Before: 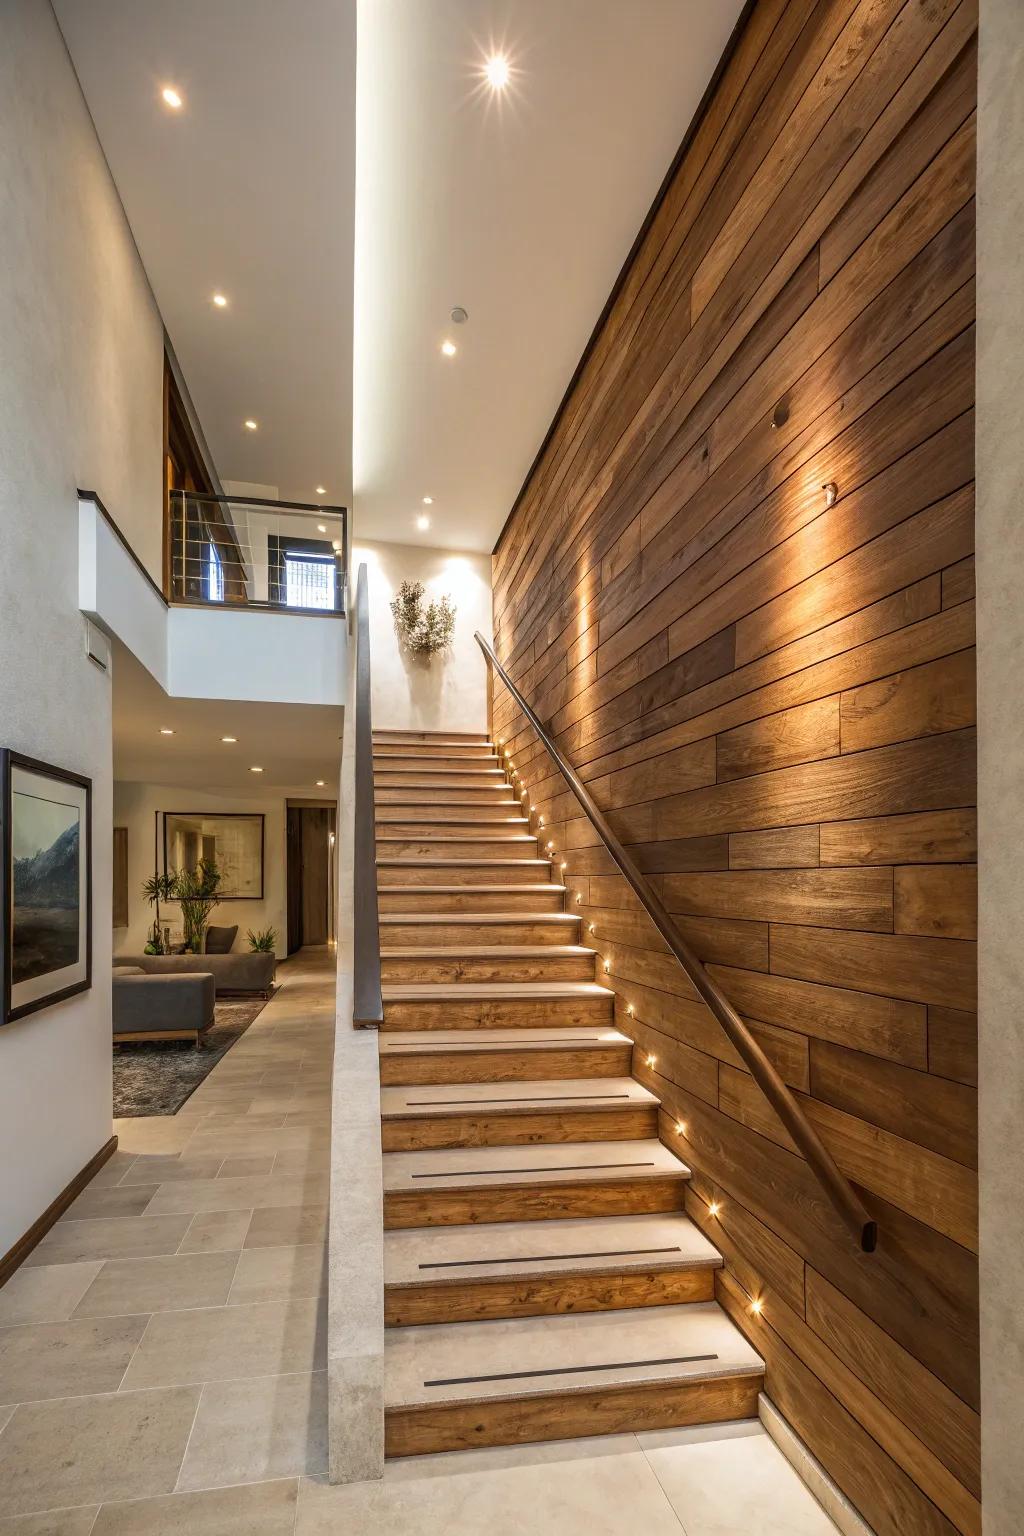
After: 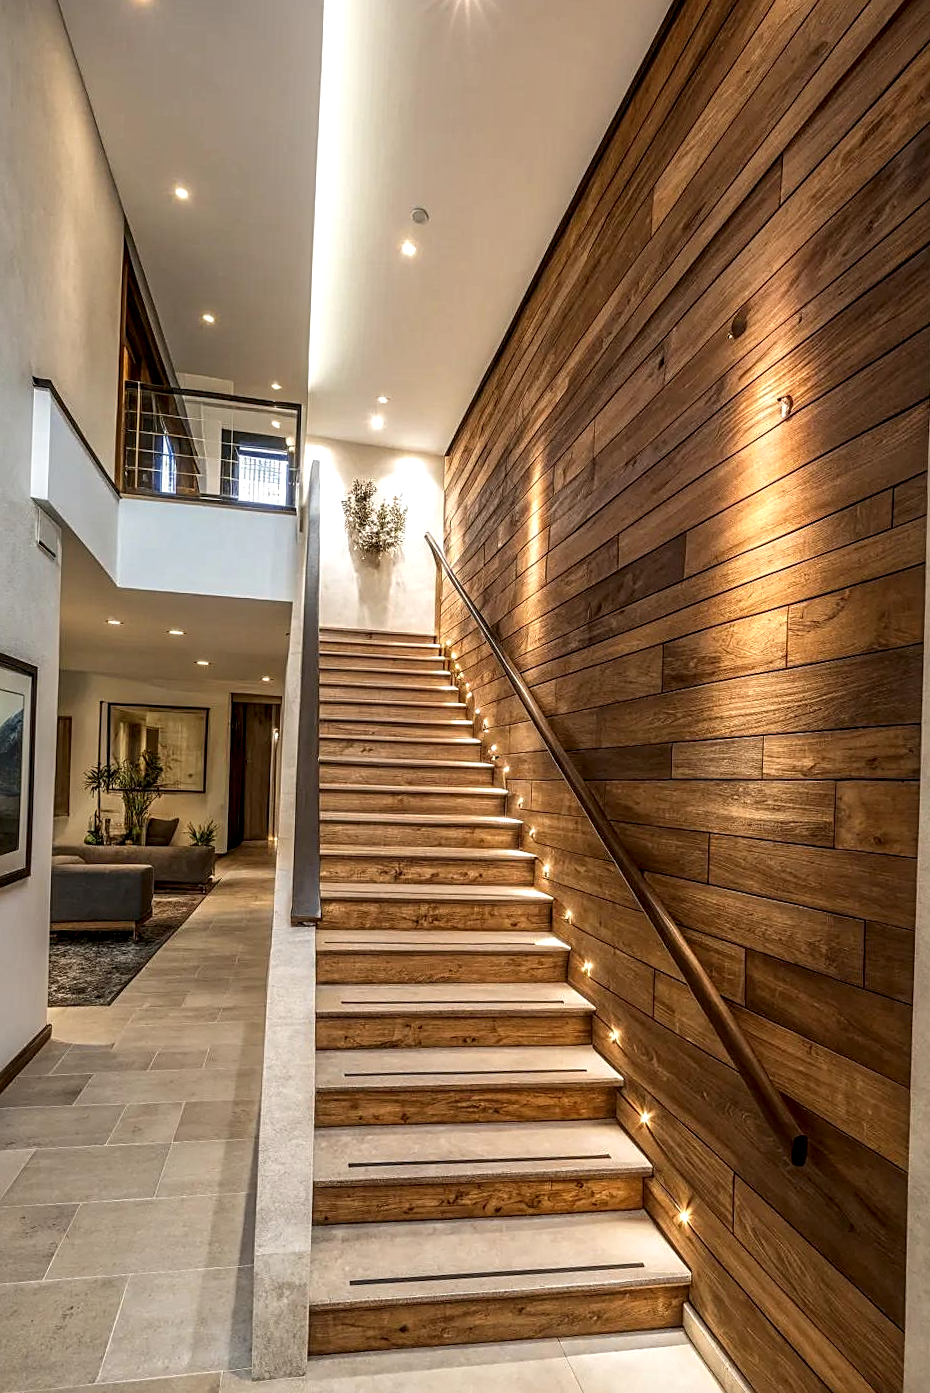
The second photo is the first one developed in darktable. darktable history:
local contrast: detail 150%
crop and rotate: angle -1.9°, left 3.137%, top 4.274%, right 1.558%, bottom 0.506%
contrast equalizer: octaves 7, y [[0.528, 0.548, 0.563, 0.562, 0.546, 0.526], [0.55 ×6], [0 ×6], [0 ×6], [0 ×6]], mix -0.209
sharpen: on, module defaults
